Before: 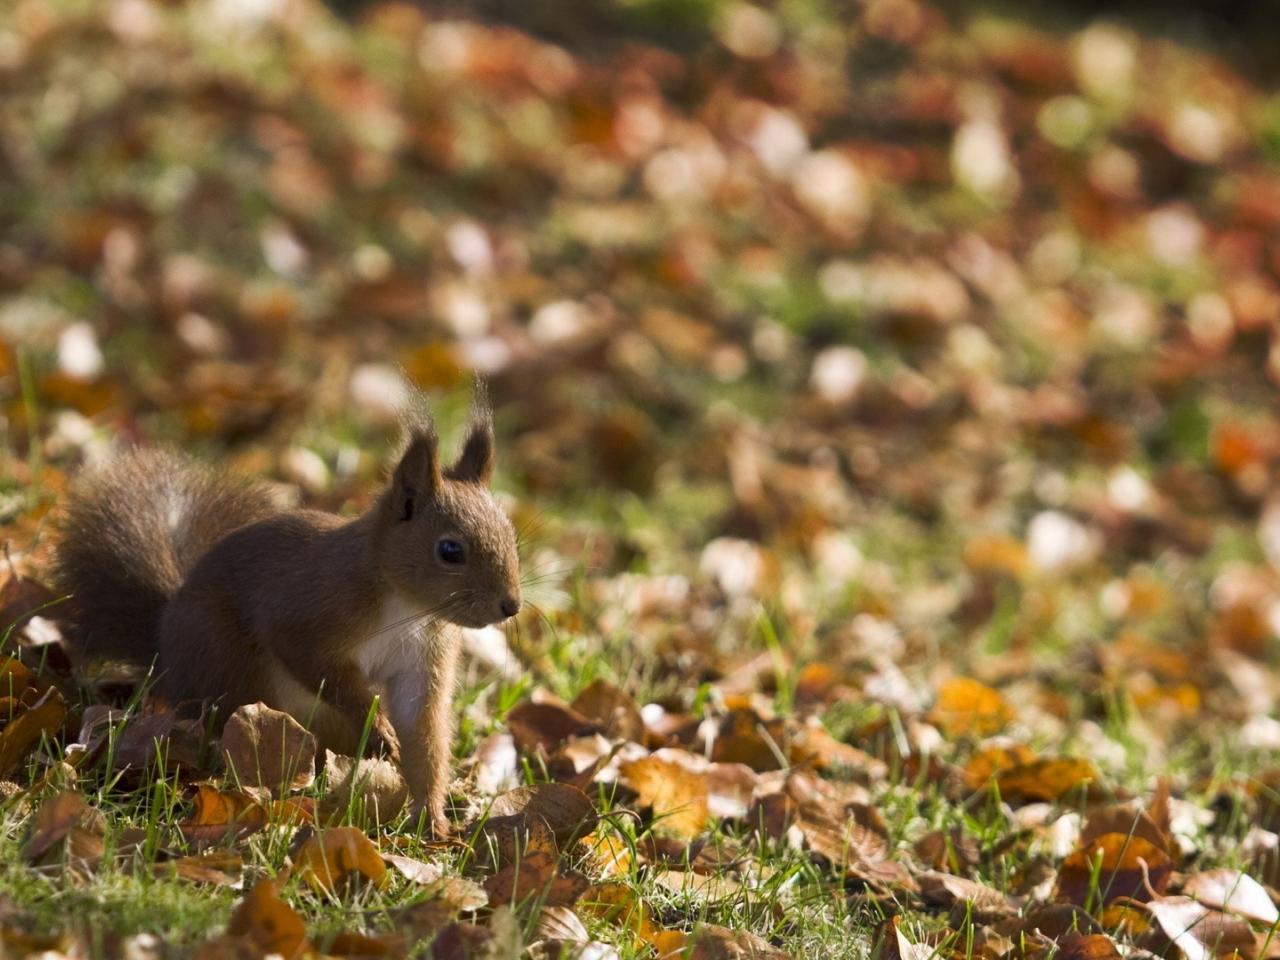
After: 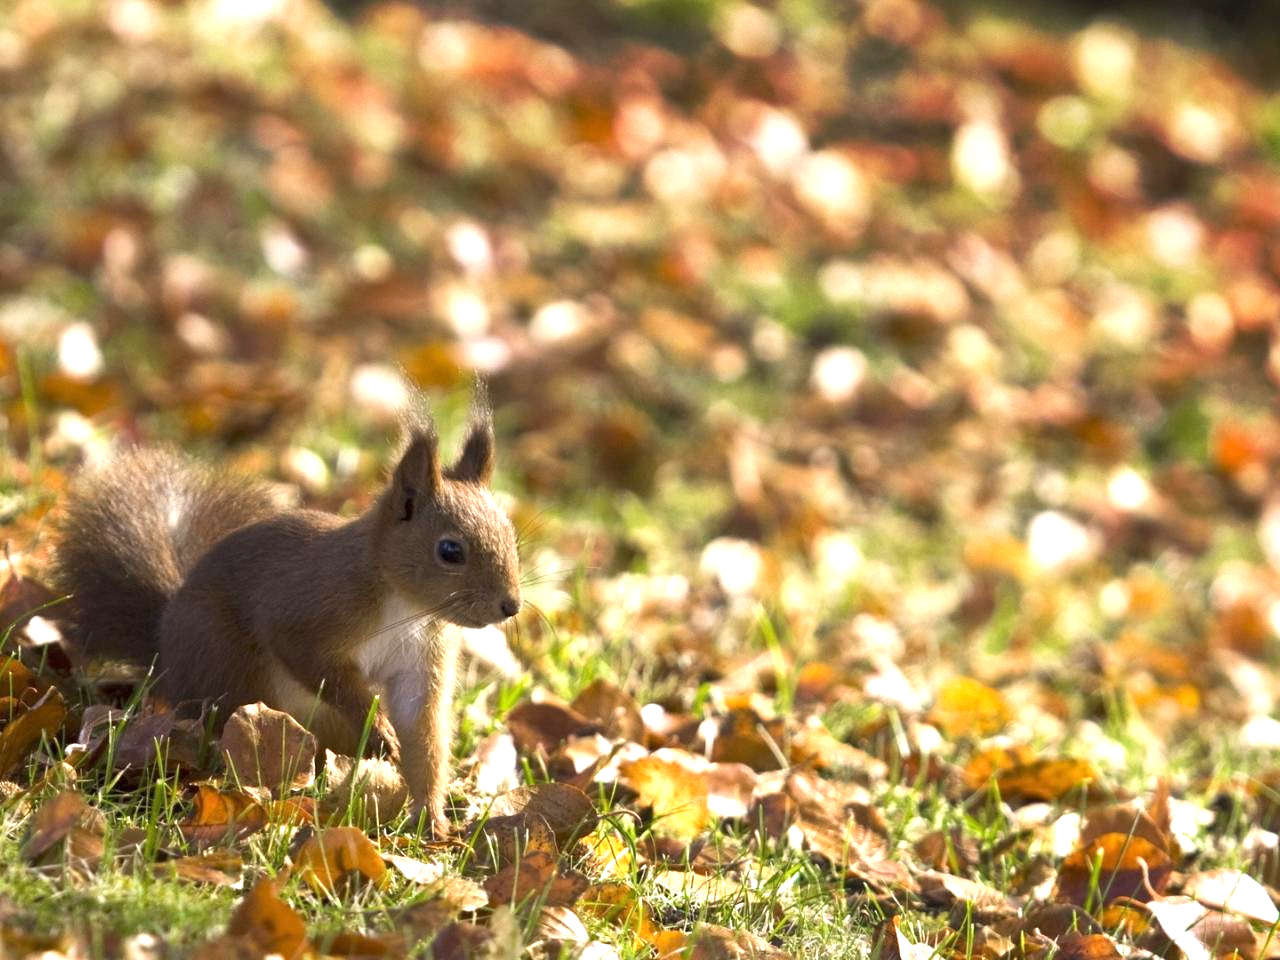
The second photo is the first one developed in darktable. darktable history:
exposure: black level correction 0, exposure 0.934 EV, compensate exposure bias true, compensate highlight preservation false
